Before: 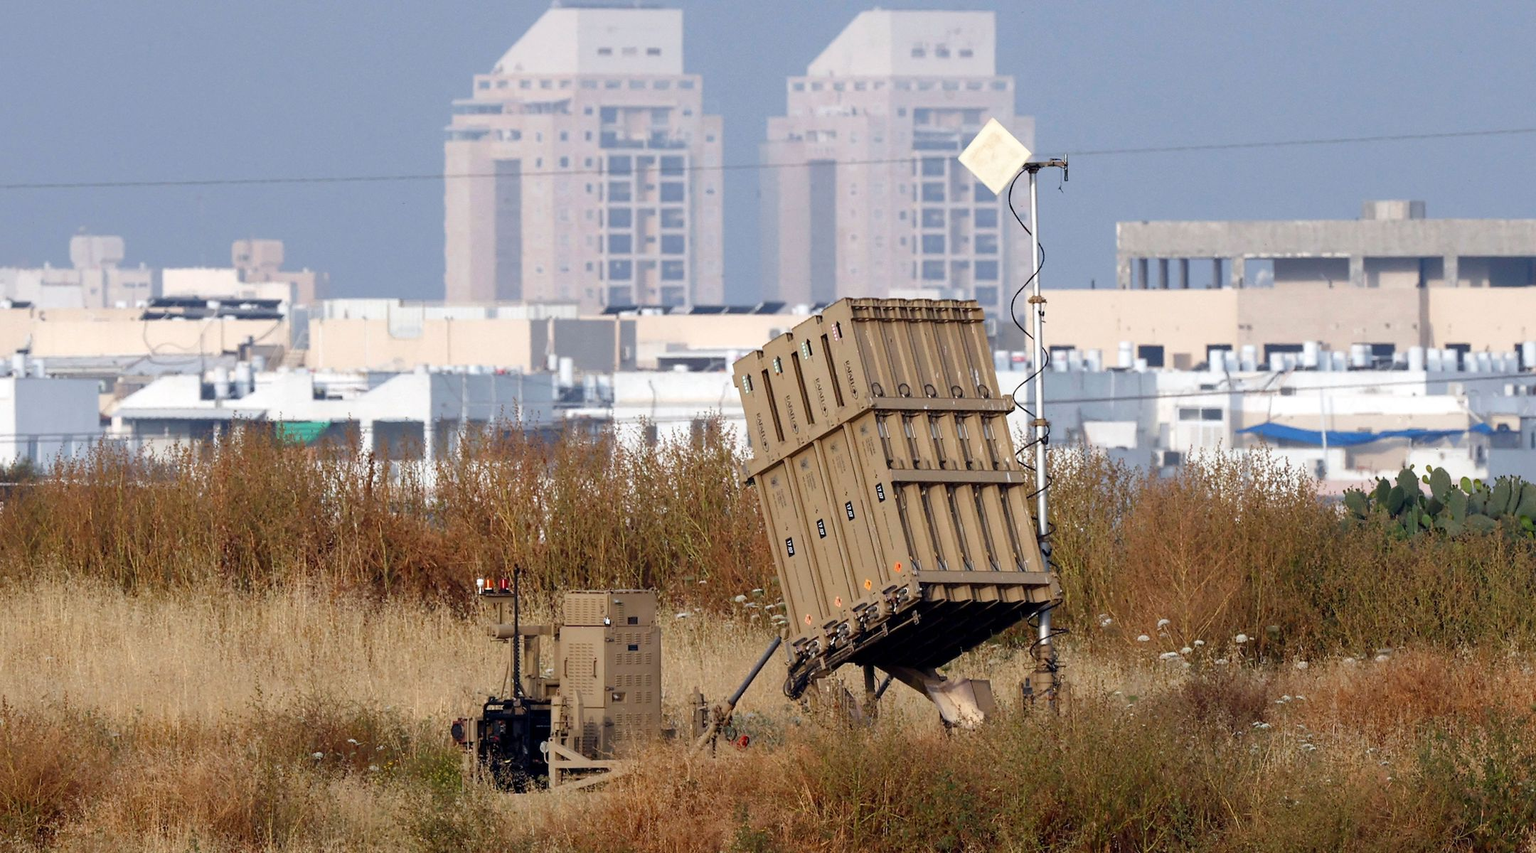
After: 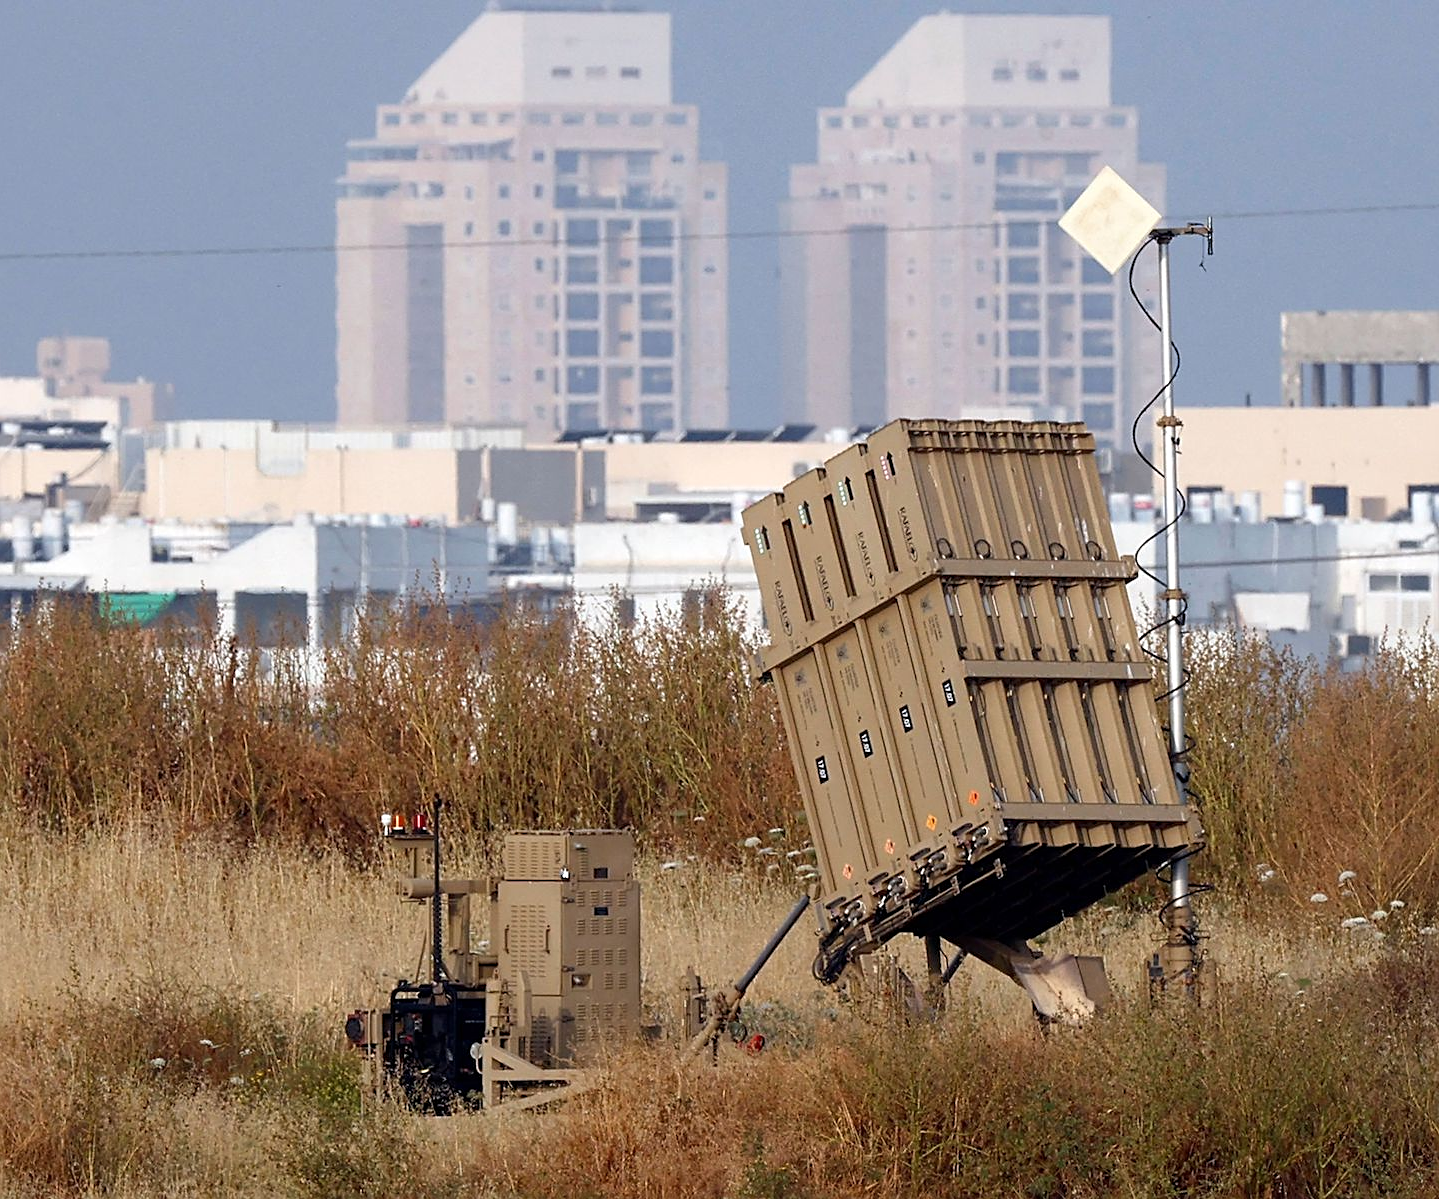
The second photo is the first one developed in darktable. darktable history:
crop and rotate: left 13.409%, right 19.924%
sharpen: on, module defaults
